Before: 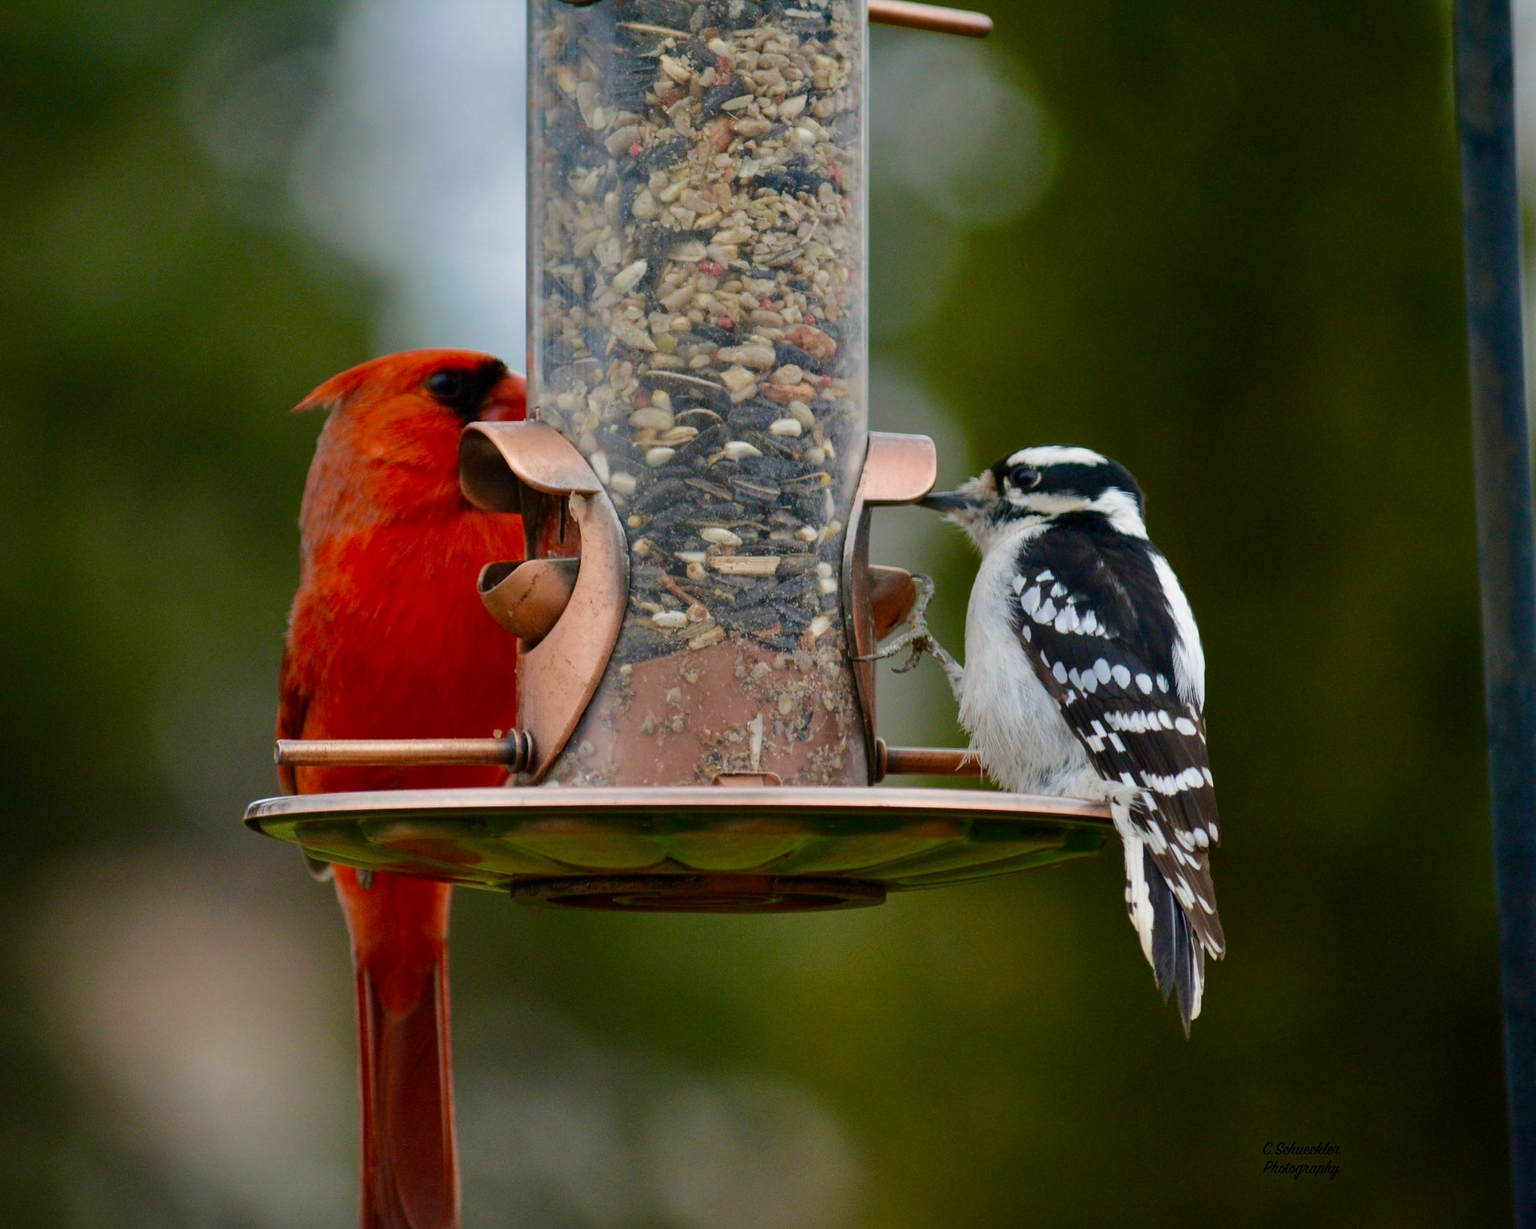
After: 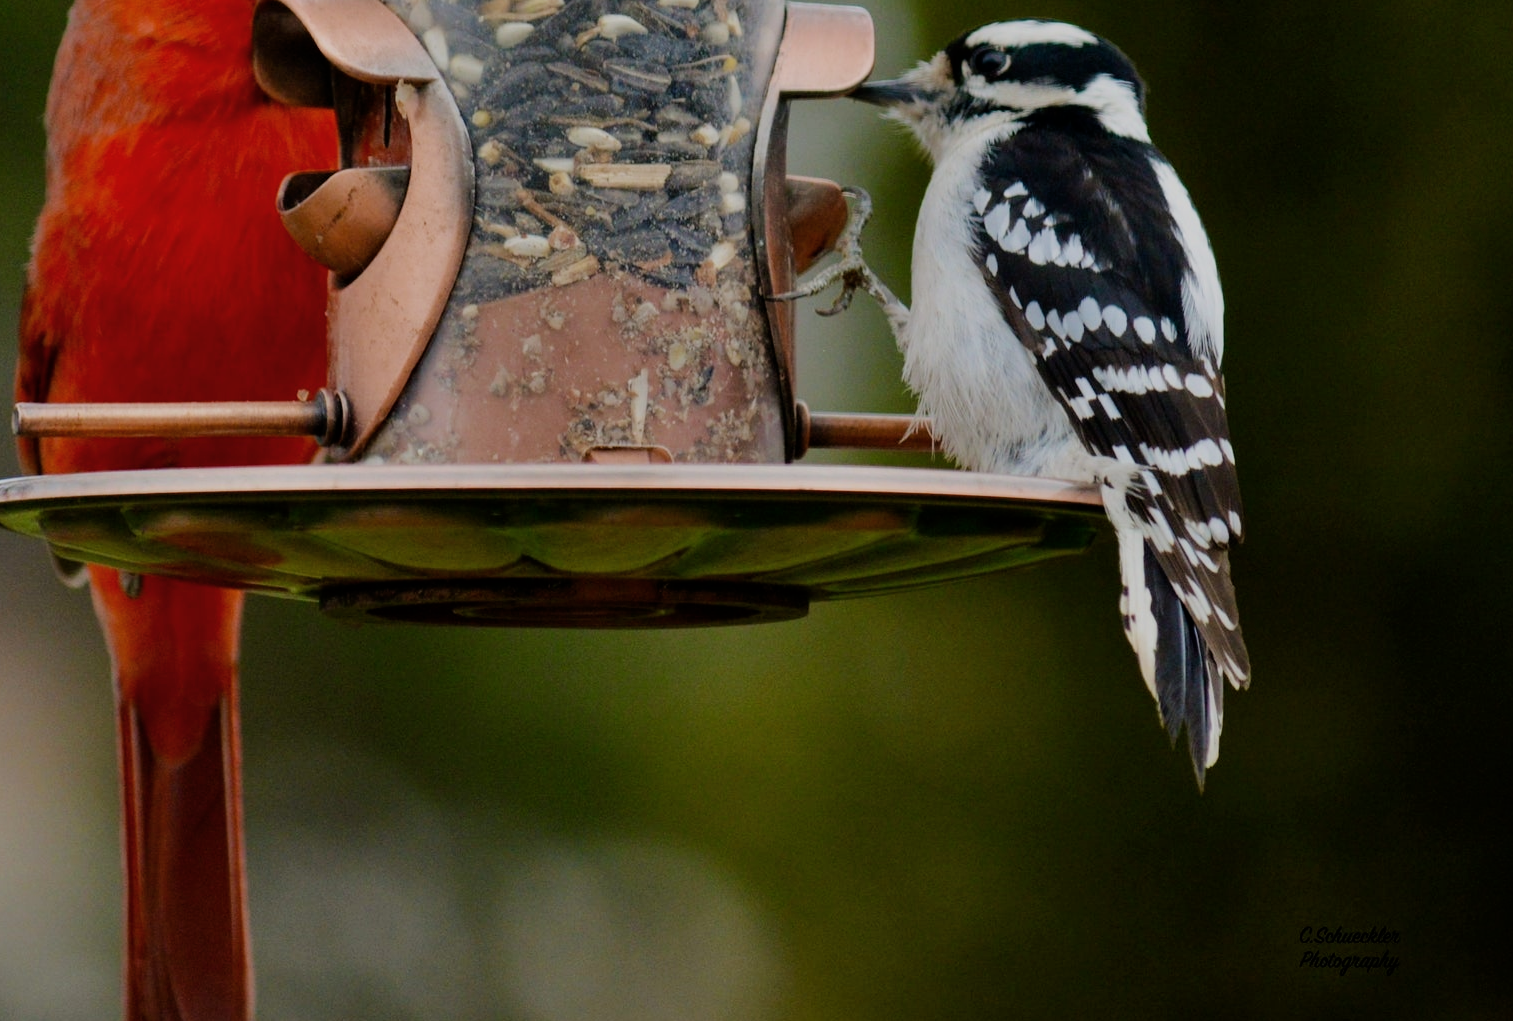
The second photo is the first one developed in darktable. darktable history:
crop and rotate: left 17.299%, top 35.115%, right 7.015%, bottom 1.024%
filmic rgb: black relative exposure -7.65 EV, white relative exposure 4.56 EV, hardness 3.61
color balance rgb: saturation formula JzAzBz (2021)
exposure: exposure 0.02 EV, compensate highlight preservation false
